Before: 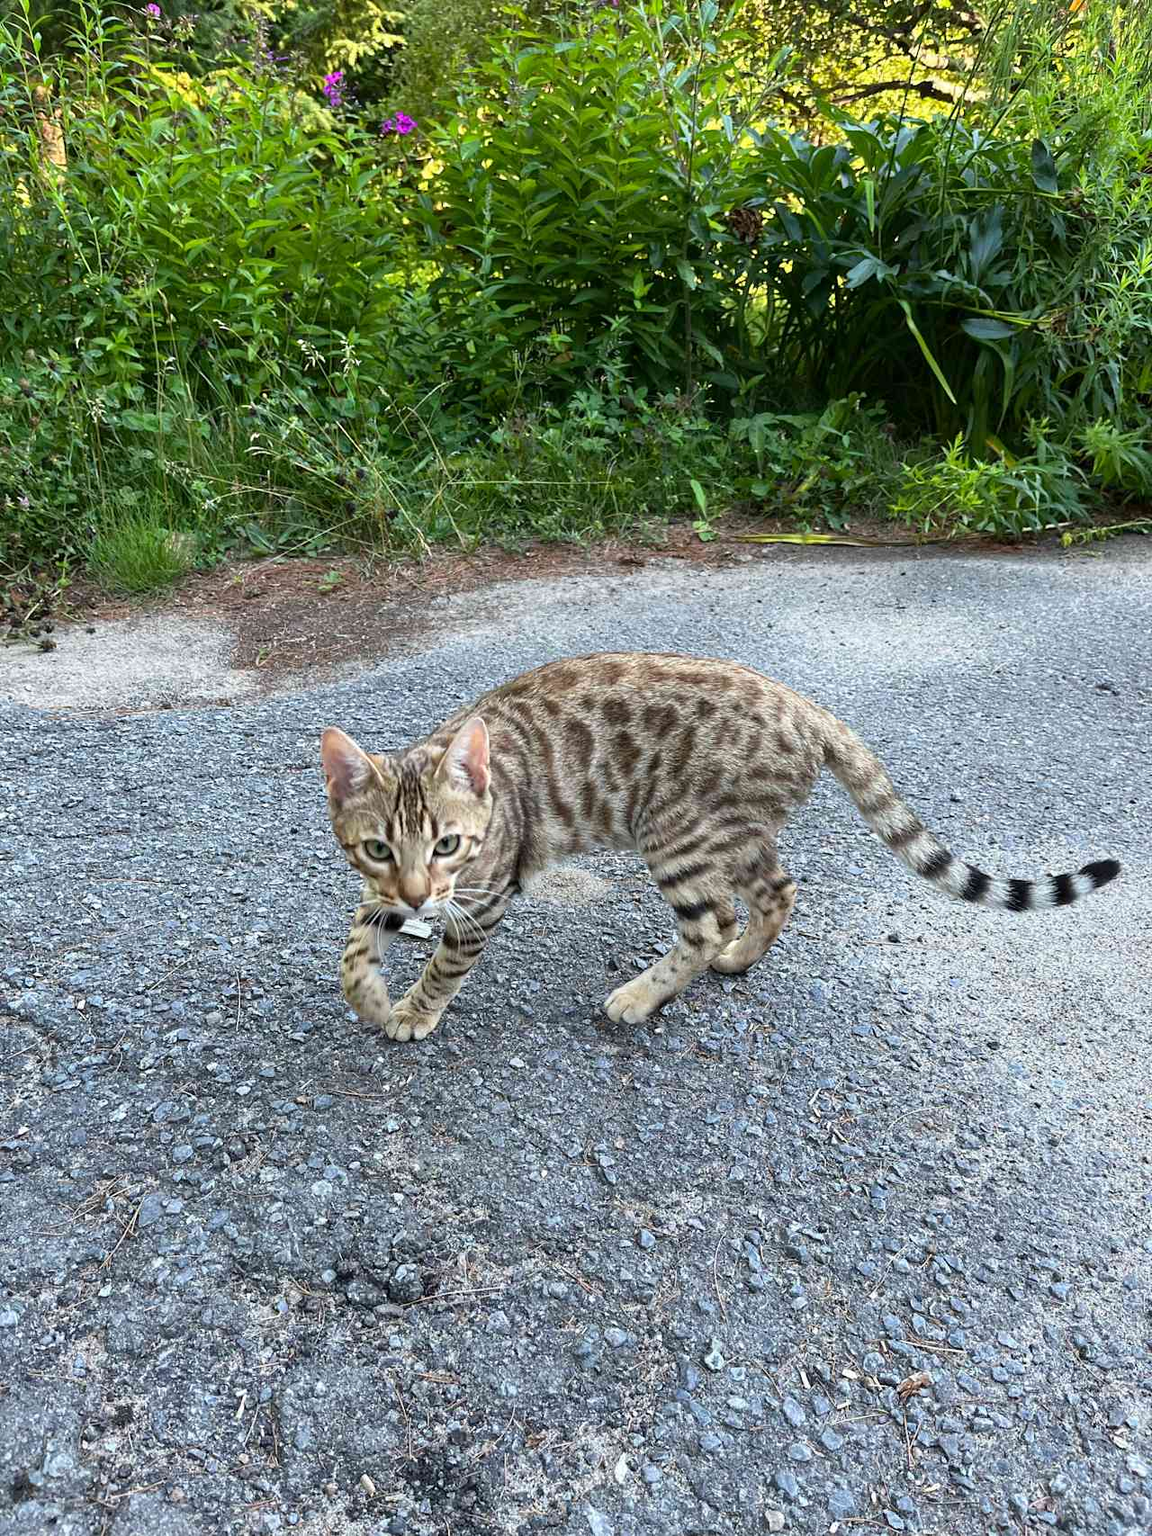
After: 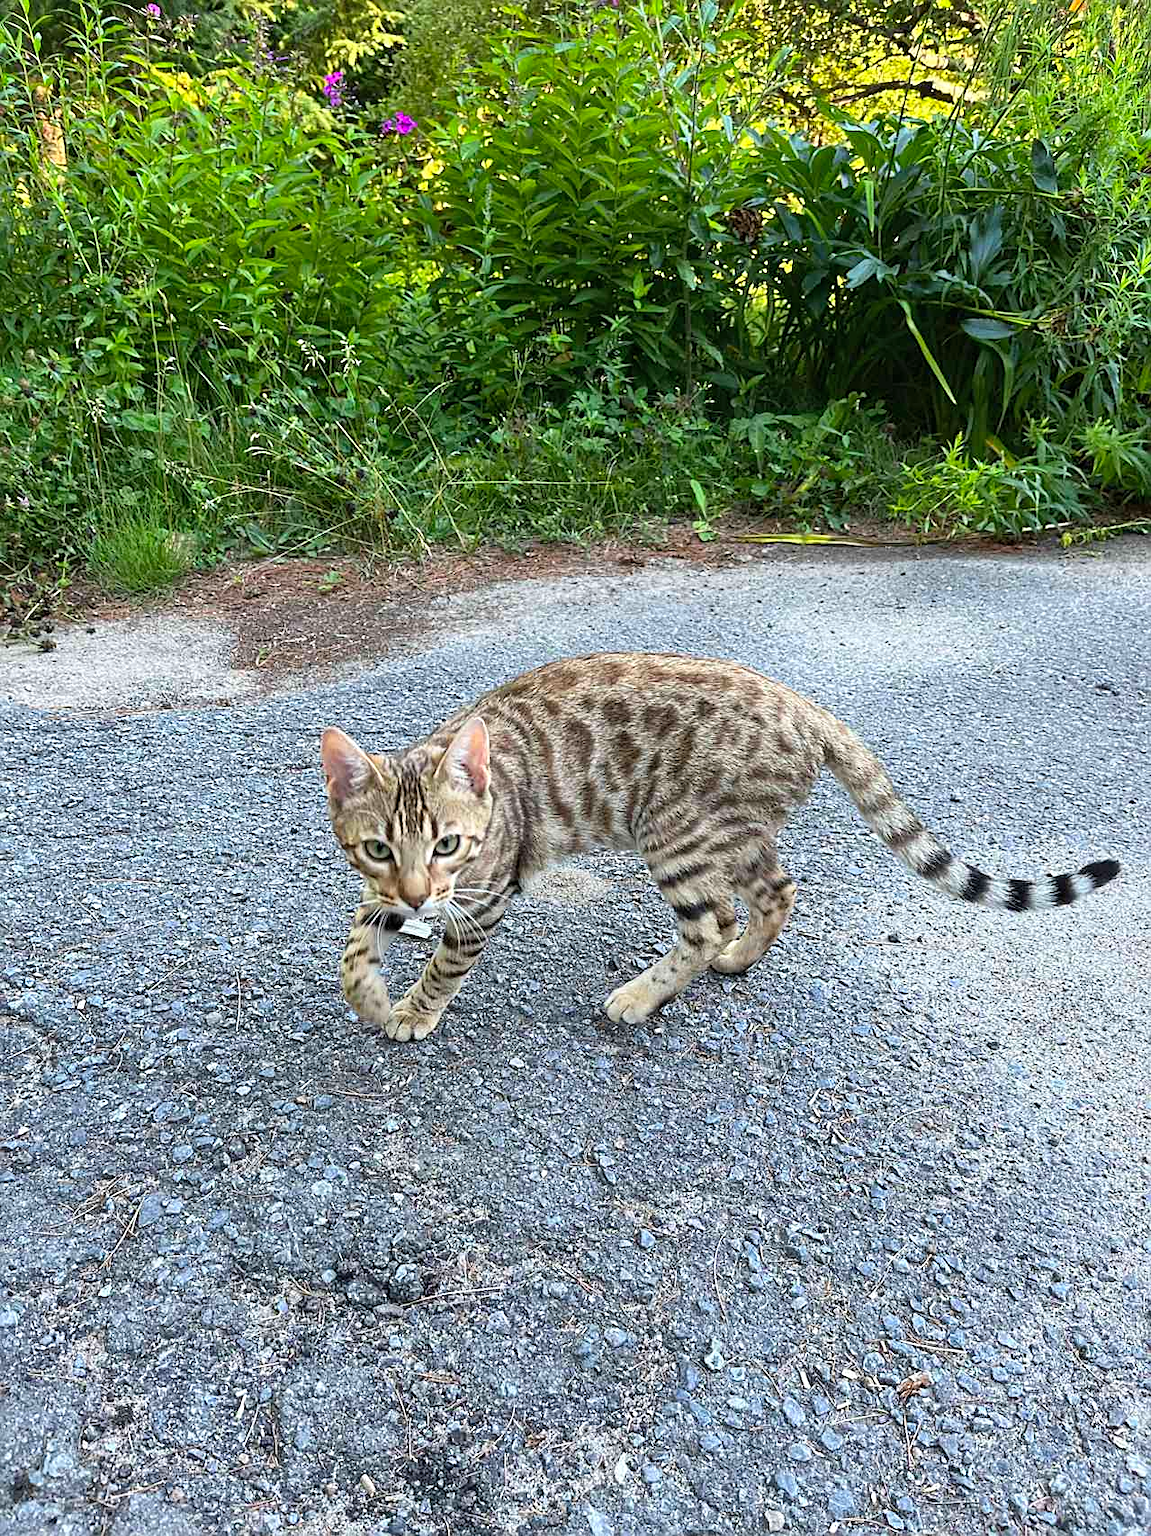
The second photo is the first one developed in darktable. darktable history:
contrast brightness saturation: contrast 0.071, brightness 0.072, saturation 0.184
sharpen: radius 1.959
